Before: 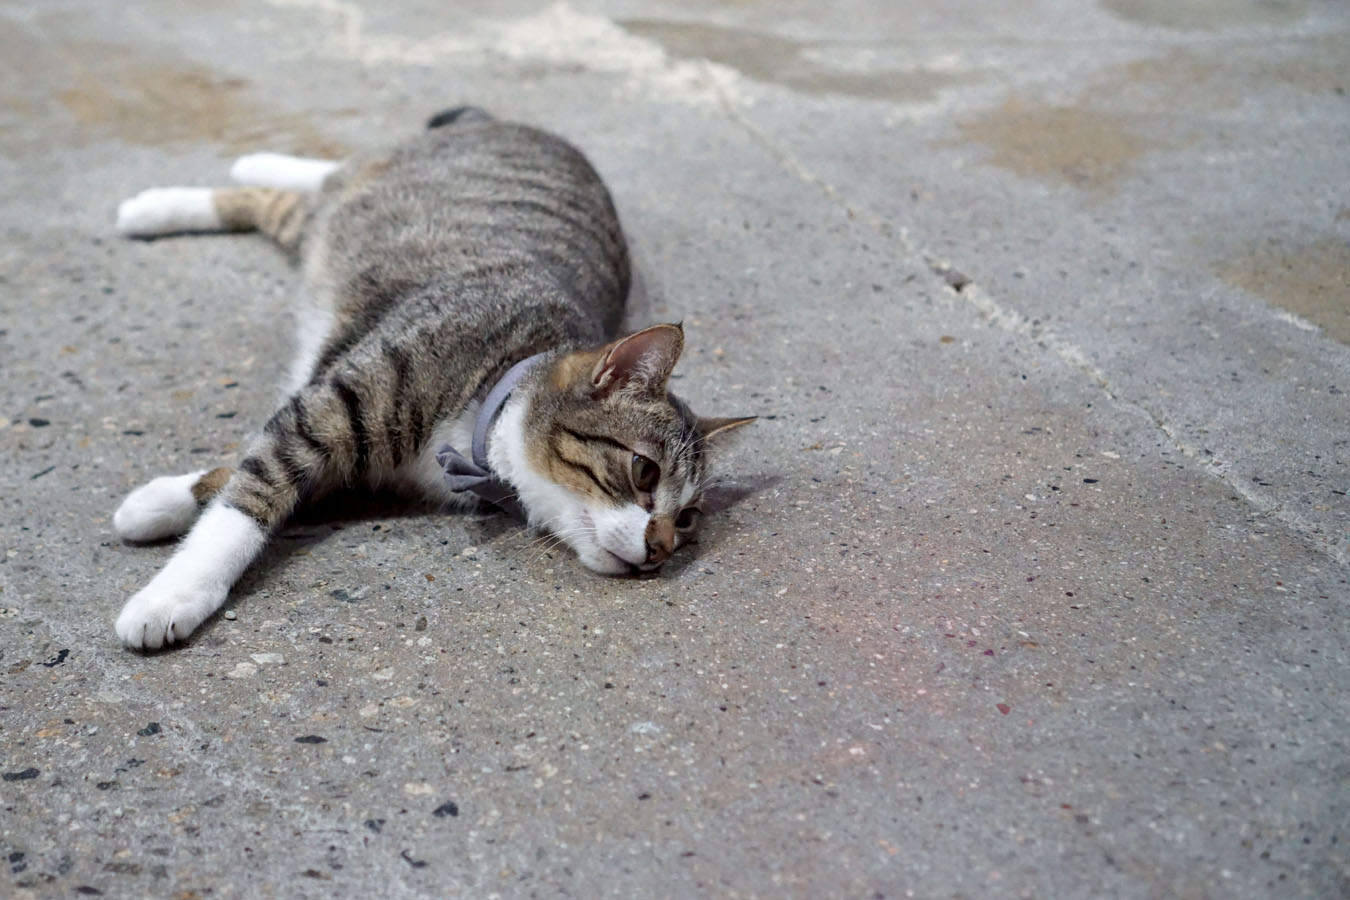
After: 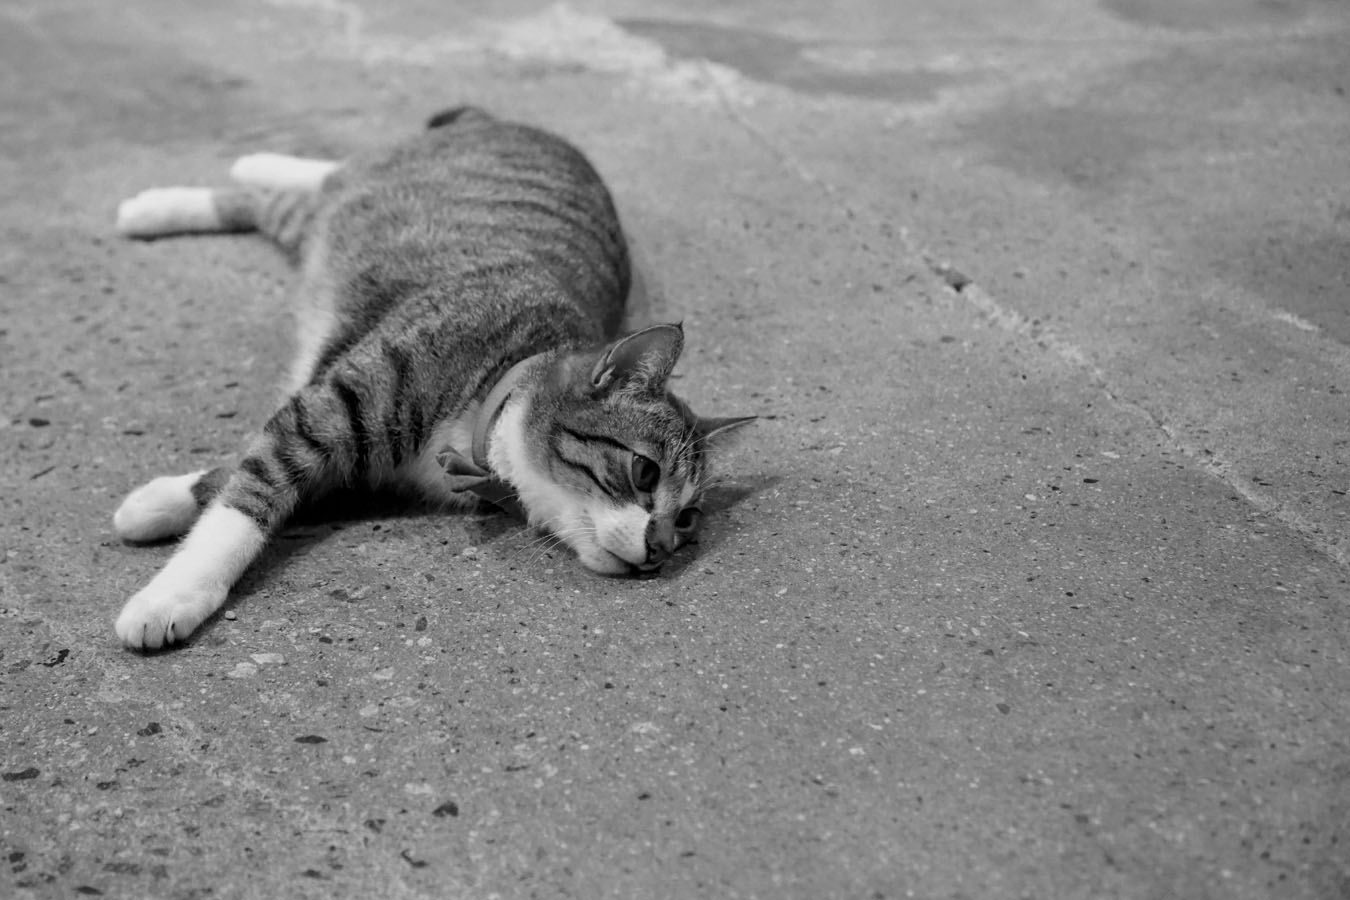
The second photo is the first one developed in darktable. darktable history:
color calibration: output gray [0.28, 0.41, 0.31, 0], gray › normalize channels true, illuminant same as pipeline (D50), adaptation XYZ, x 0.346, y 0.359, gamut compression 0
monochrome: a -71.75, b 75.82
